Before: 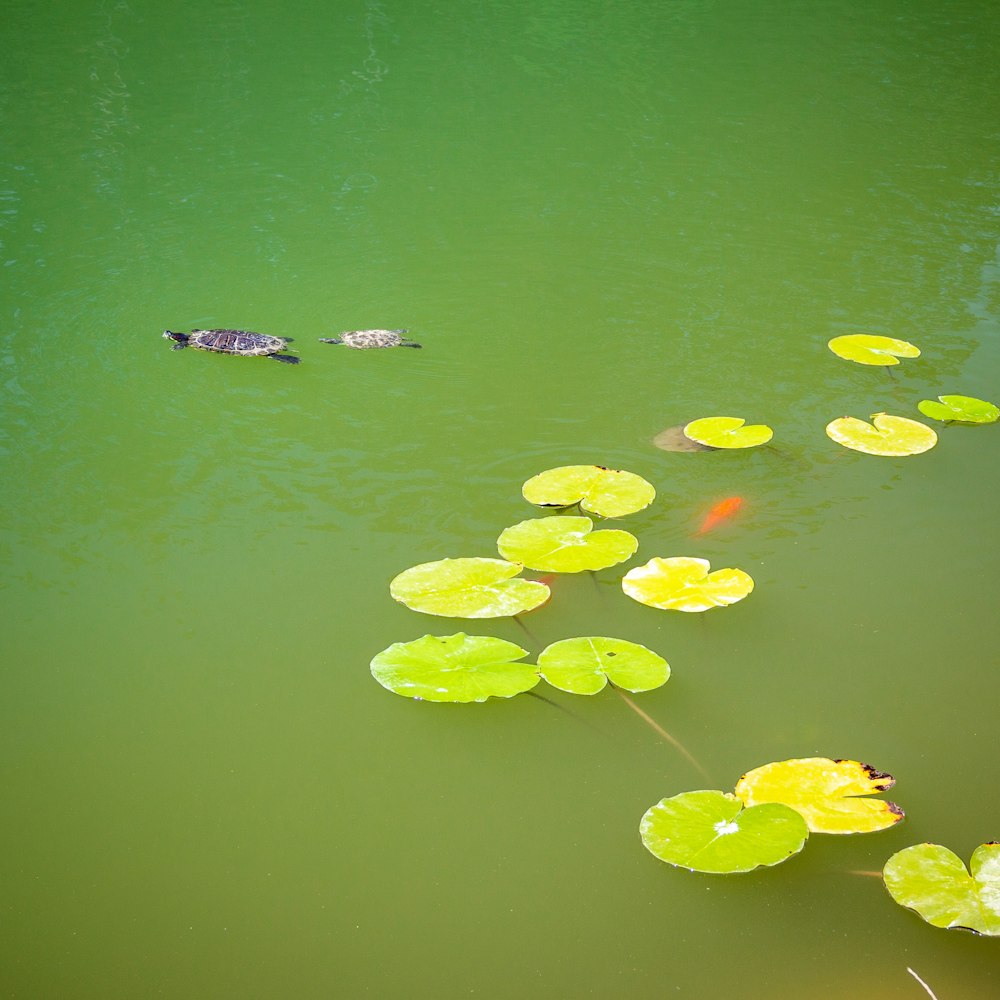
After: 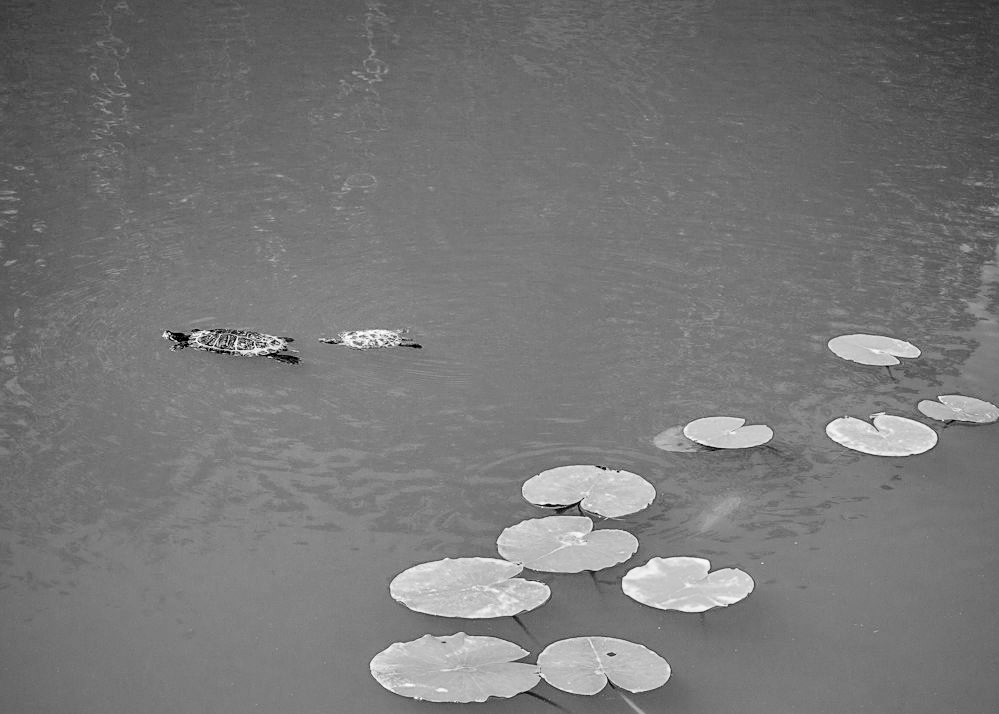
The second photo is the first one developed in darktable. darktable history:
crop: bottom 28.576%
filmic rgb: black relative exposure -7.65 EV, white relative exposure 4.56 EV, hardness 3.61, color science v6 (2022)
color calibration: output gray [0.18, 0.41, 0.41, 0], gray › normalize channels true, illuminant same as pipeline (D50), adaptation XYZ, x 0.346, y 0.359, gamut compression 0
sharpen: on, module defaults
contrast brightness saturation: contrast 0.06, brightness -0.01, saturation -0.23
local contrast: on, module defaults
contrast equalizer: y [[0.545, 0.572, 0.59, 0.59, 0.571, 0.545], [0.5 ×6], [0.5 ×6], [0 ×6], [0 ×6]]
white balance: red 1.066, blue 1.119
